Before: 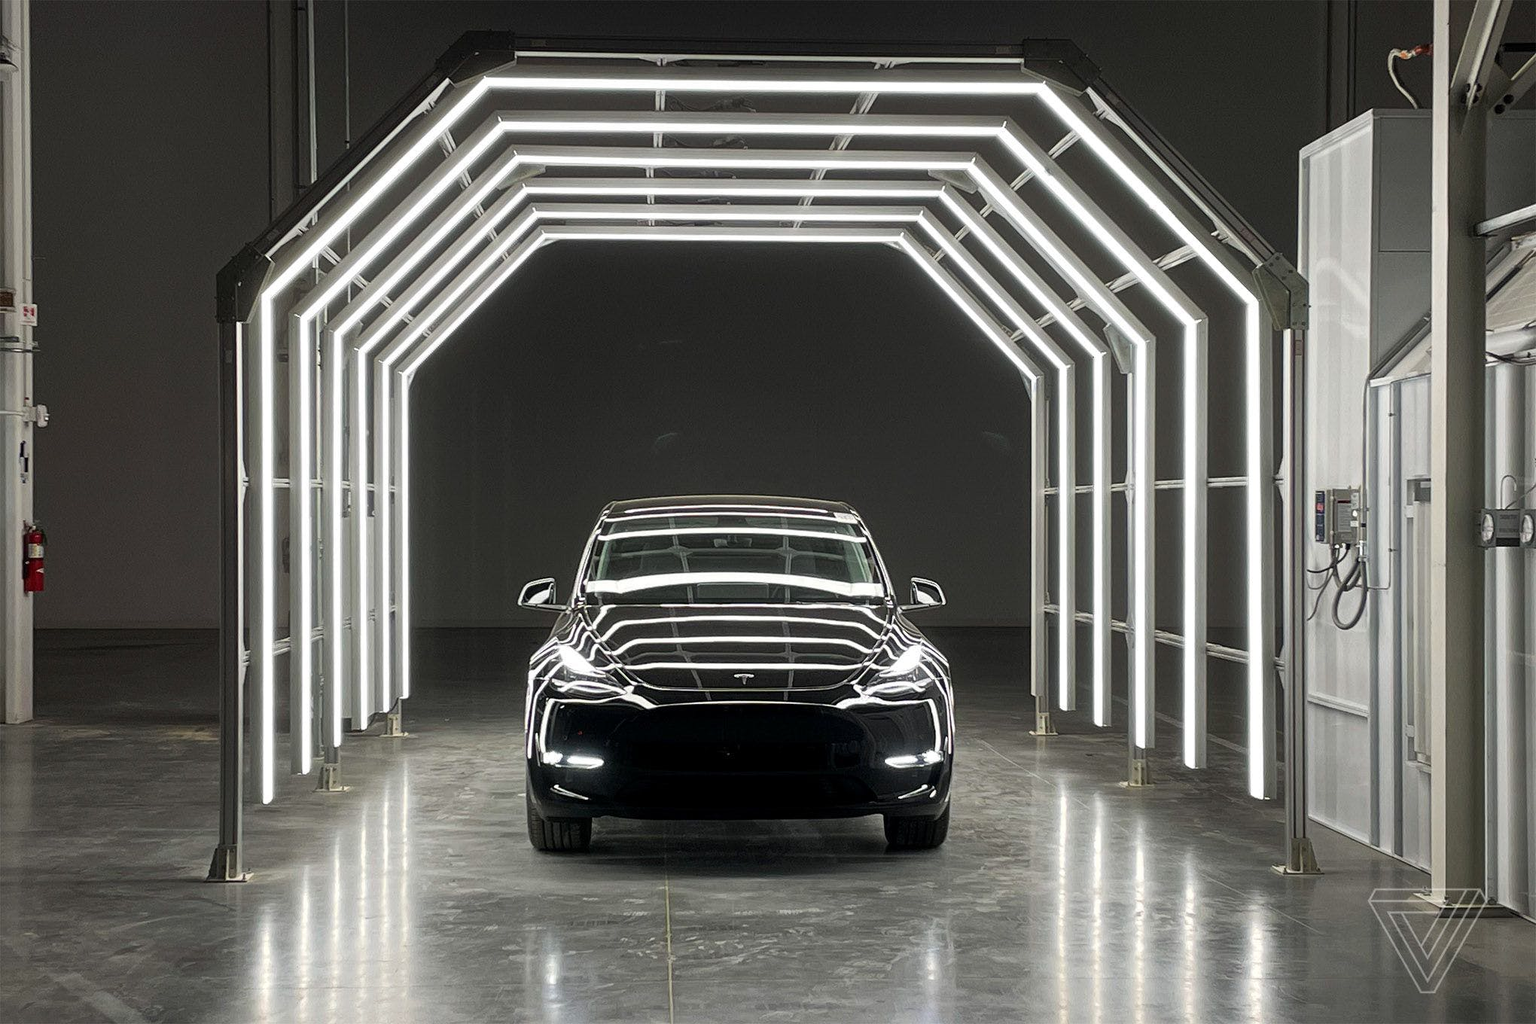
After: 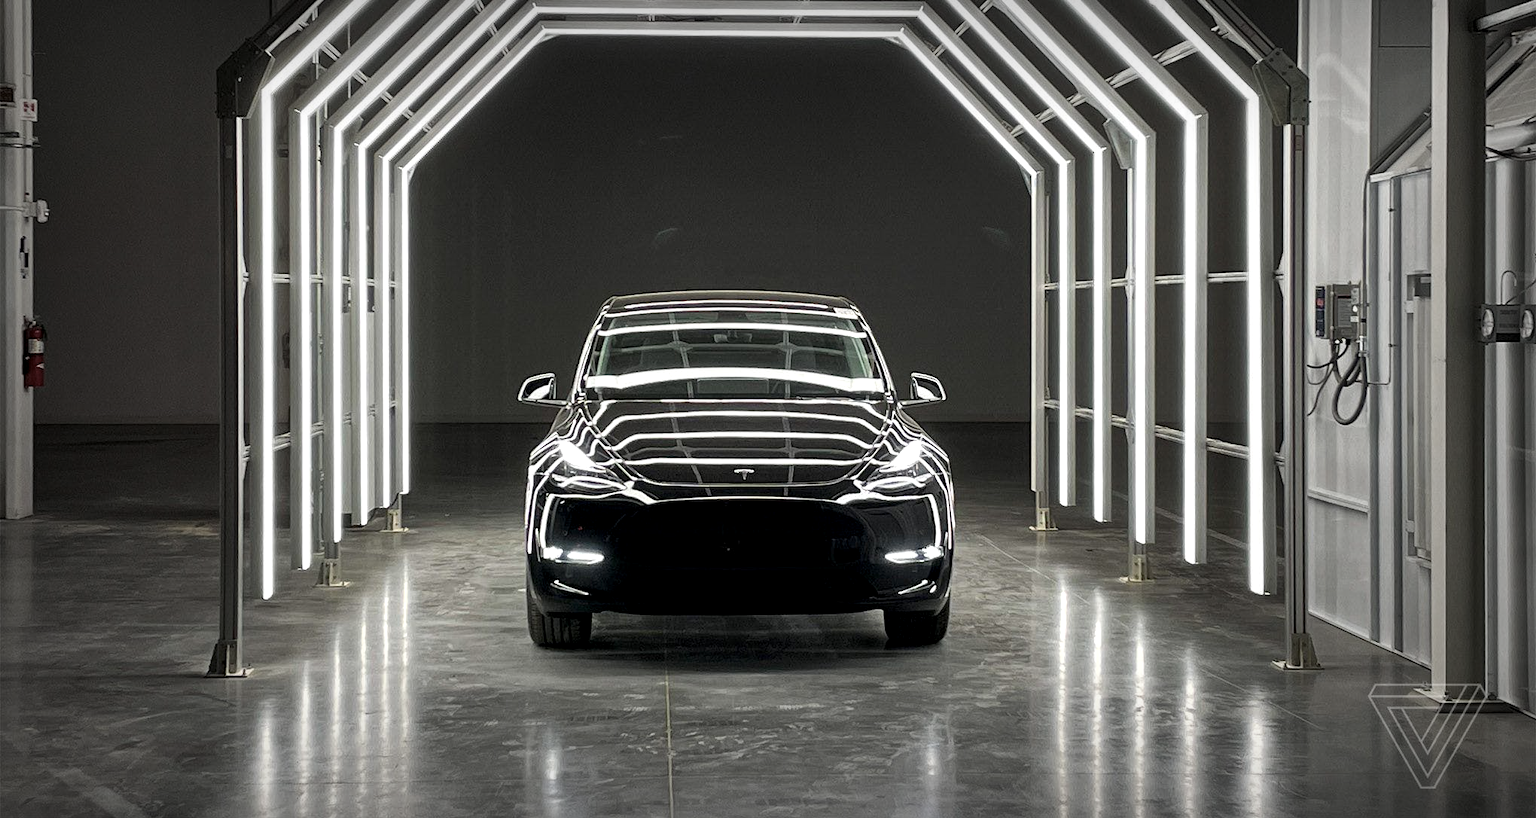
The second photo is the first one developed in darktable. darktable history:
crop and rotate: top 20.017%
contrast equalizer: y [[0.524, 0.538, 0.547, 0.548, 0.538, 0.524], [0.5 ×6], [0.5 ×6], [0 ×6], [0 ×6]]
shadows and highlights: shadows 20.98, highlights -82.96, soften with gaussian
vignetting: fall-off start 52.5%, automatic ratio true, width/height ratio 1.314, shape 0.209
